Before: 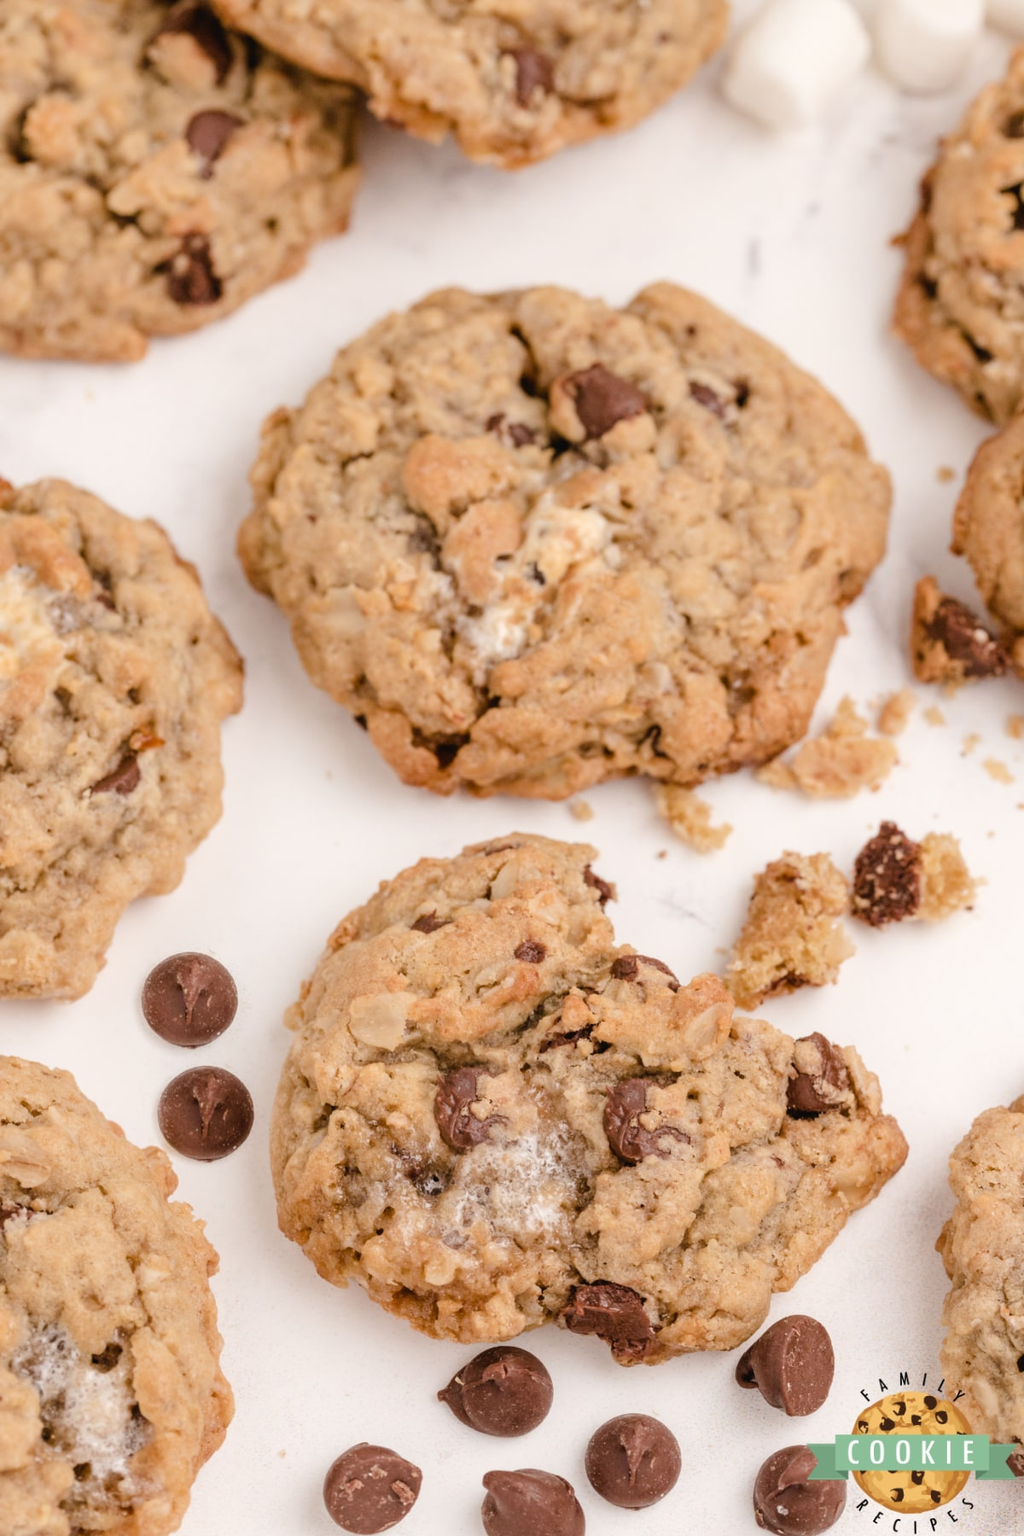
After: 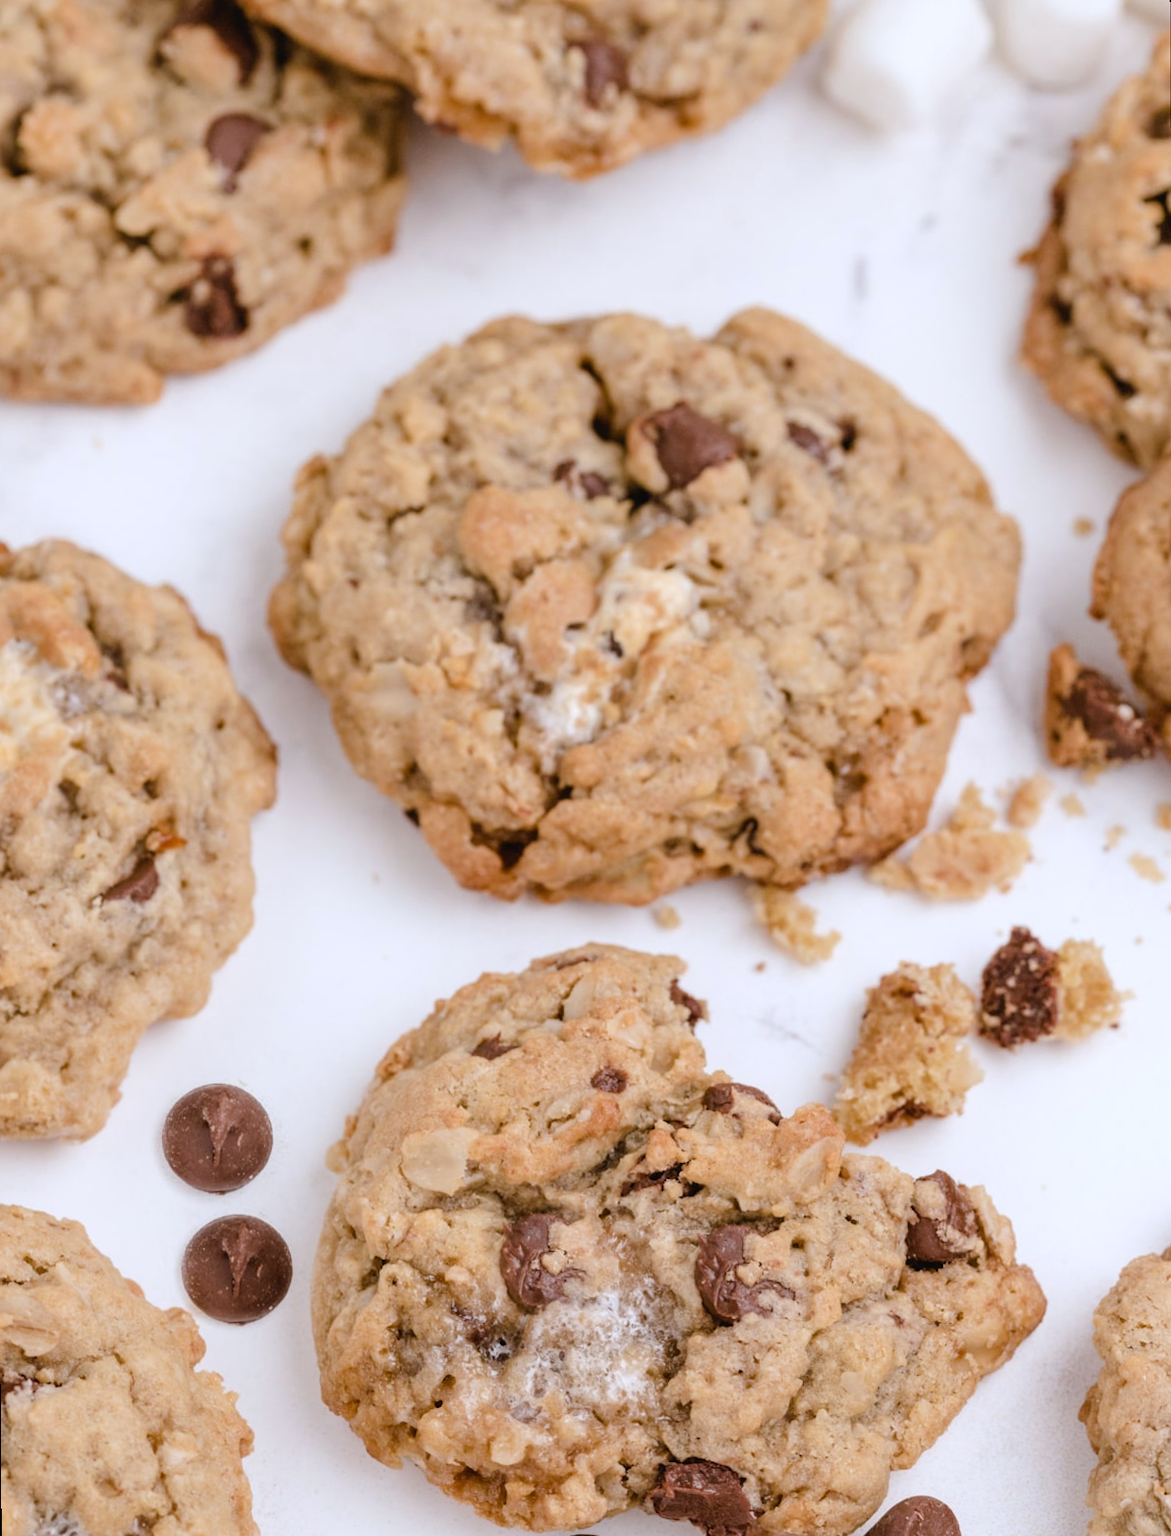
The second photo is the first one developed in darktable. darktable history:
white balance: red 0.954, blue 1.079
crop and rotate: top 0%, bottom 11.49%
rotate and perspective: rotation -0.45°, automatic cropping original format, crop left 0.008, crop right 0.992, crop top 0.012, crop bottom 0.988
